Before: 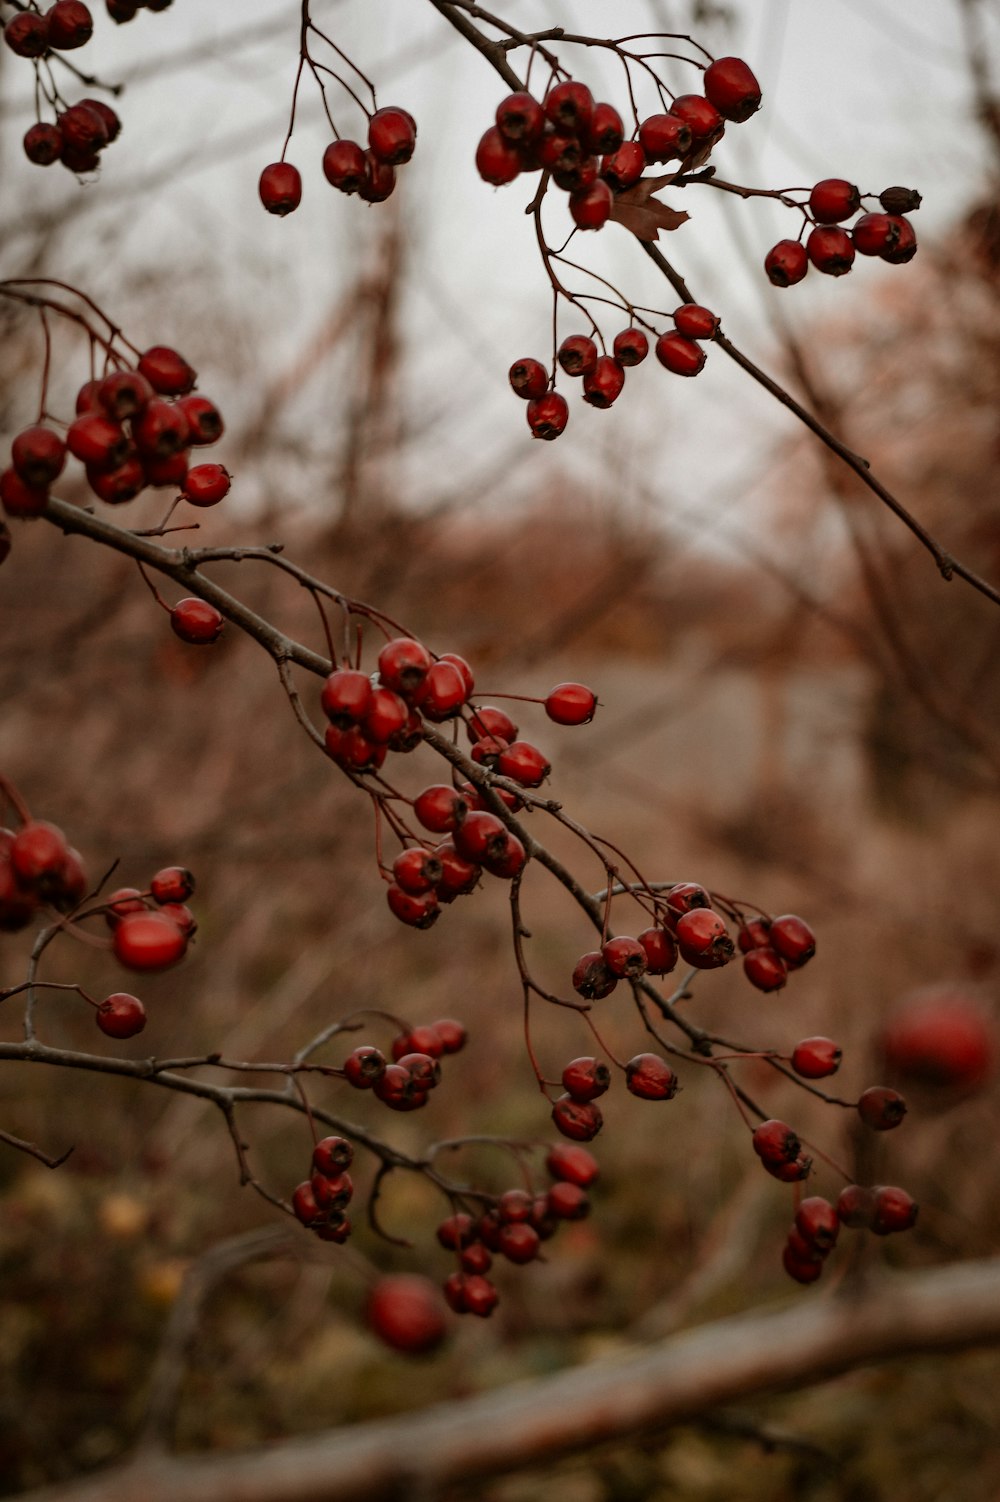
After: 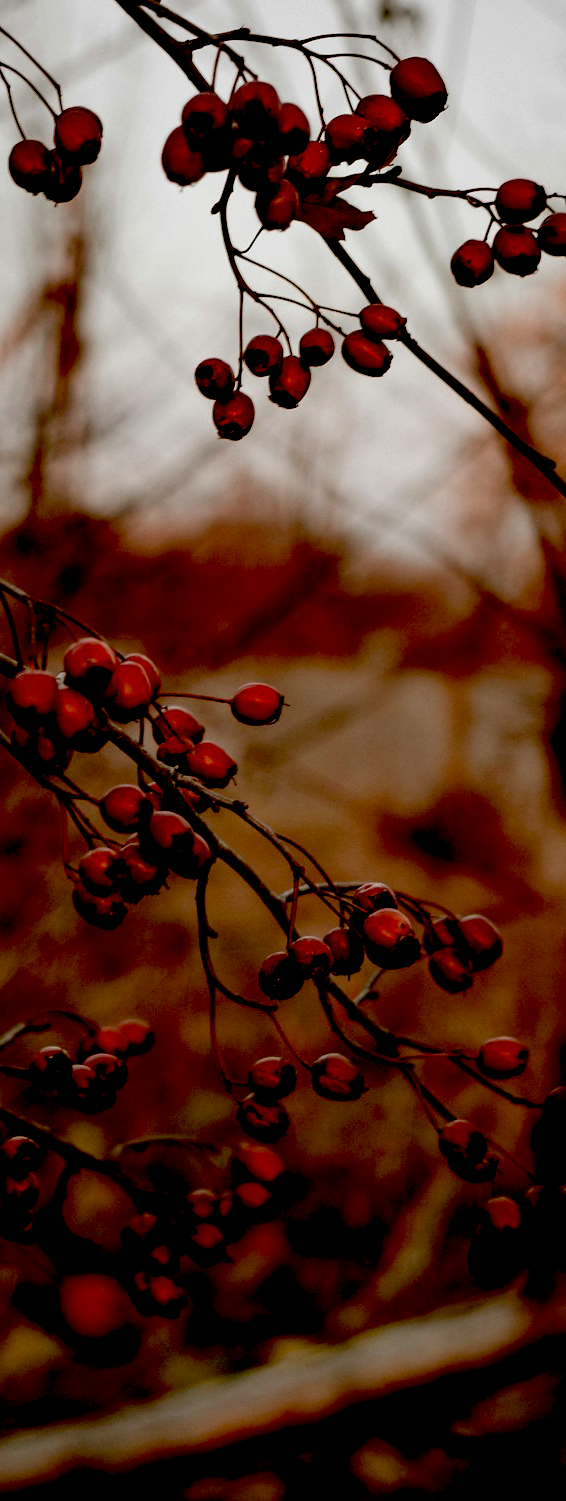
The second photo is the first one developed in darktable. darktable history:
crop: left 31.475%, top 0.024%, right 11.845%
exposure: black level correction 0.056, compensate highlight preservation false
